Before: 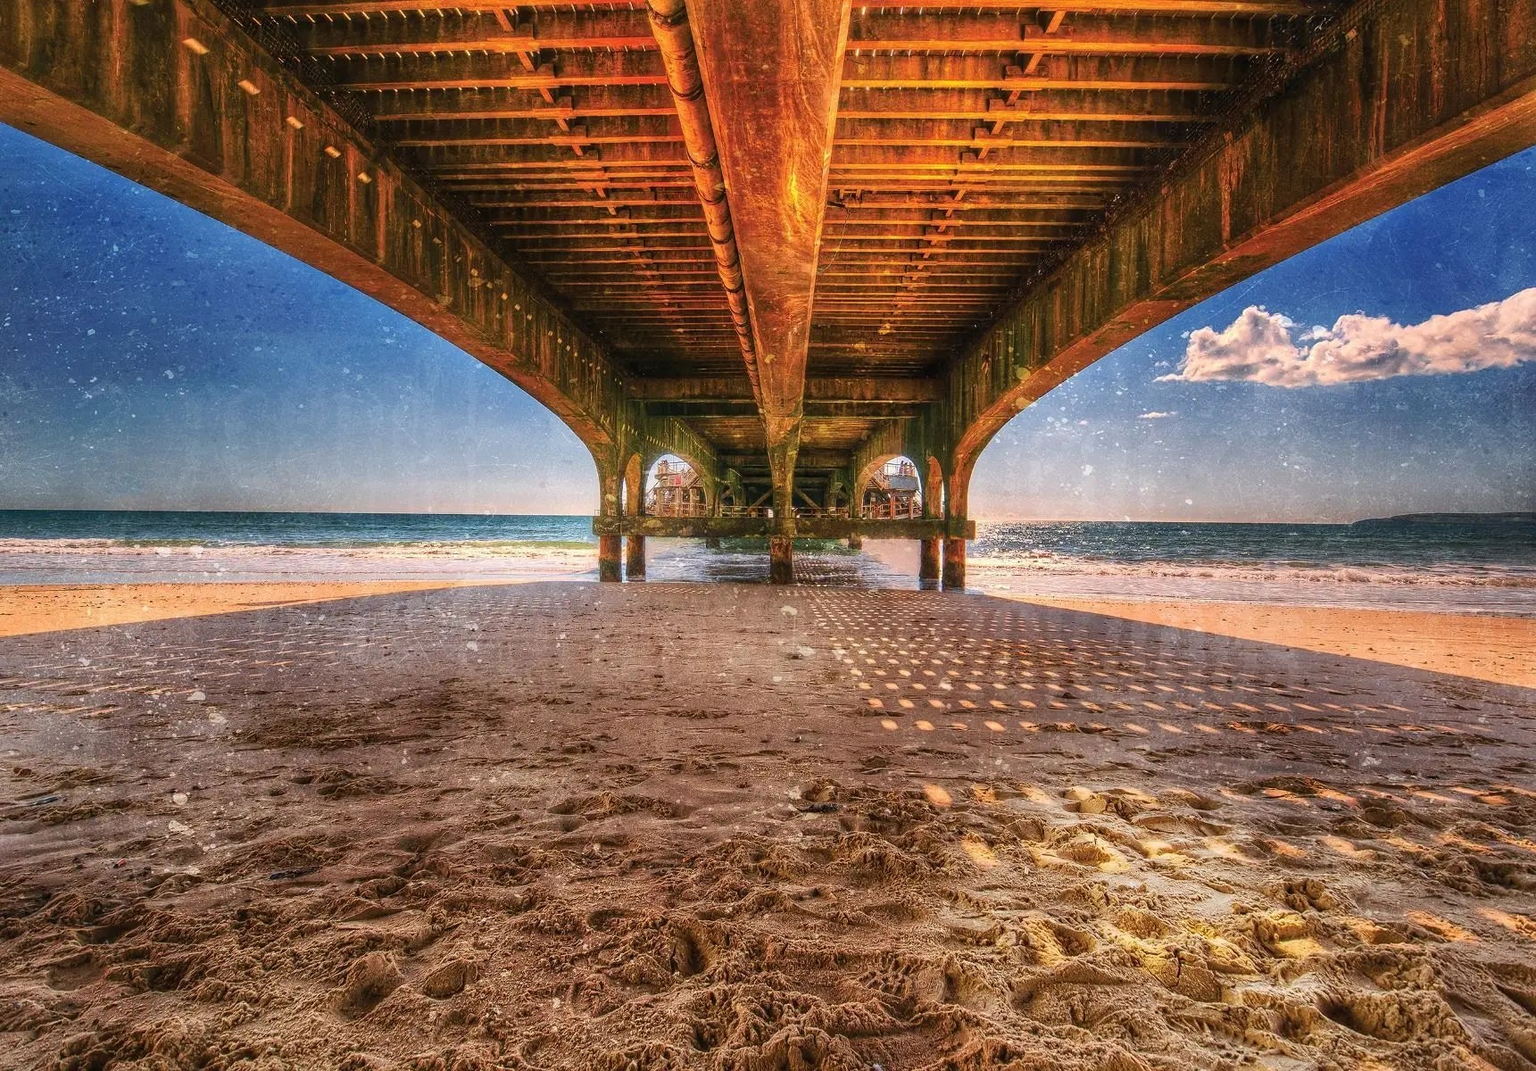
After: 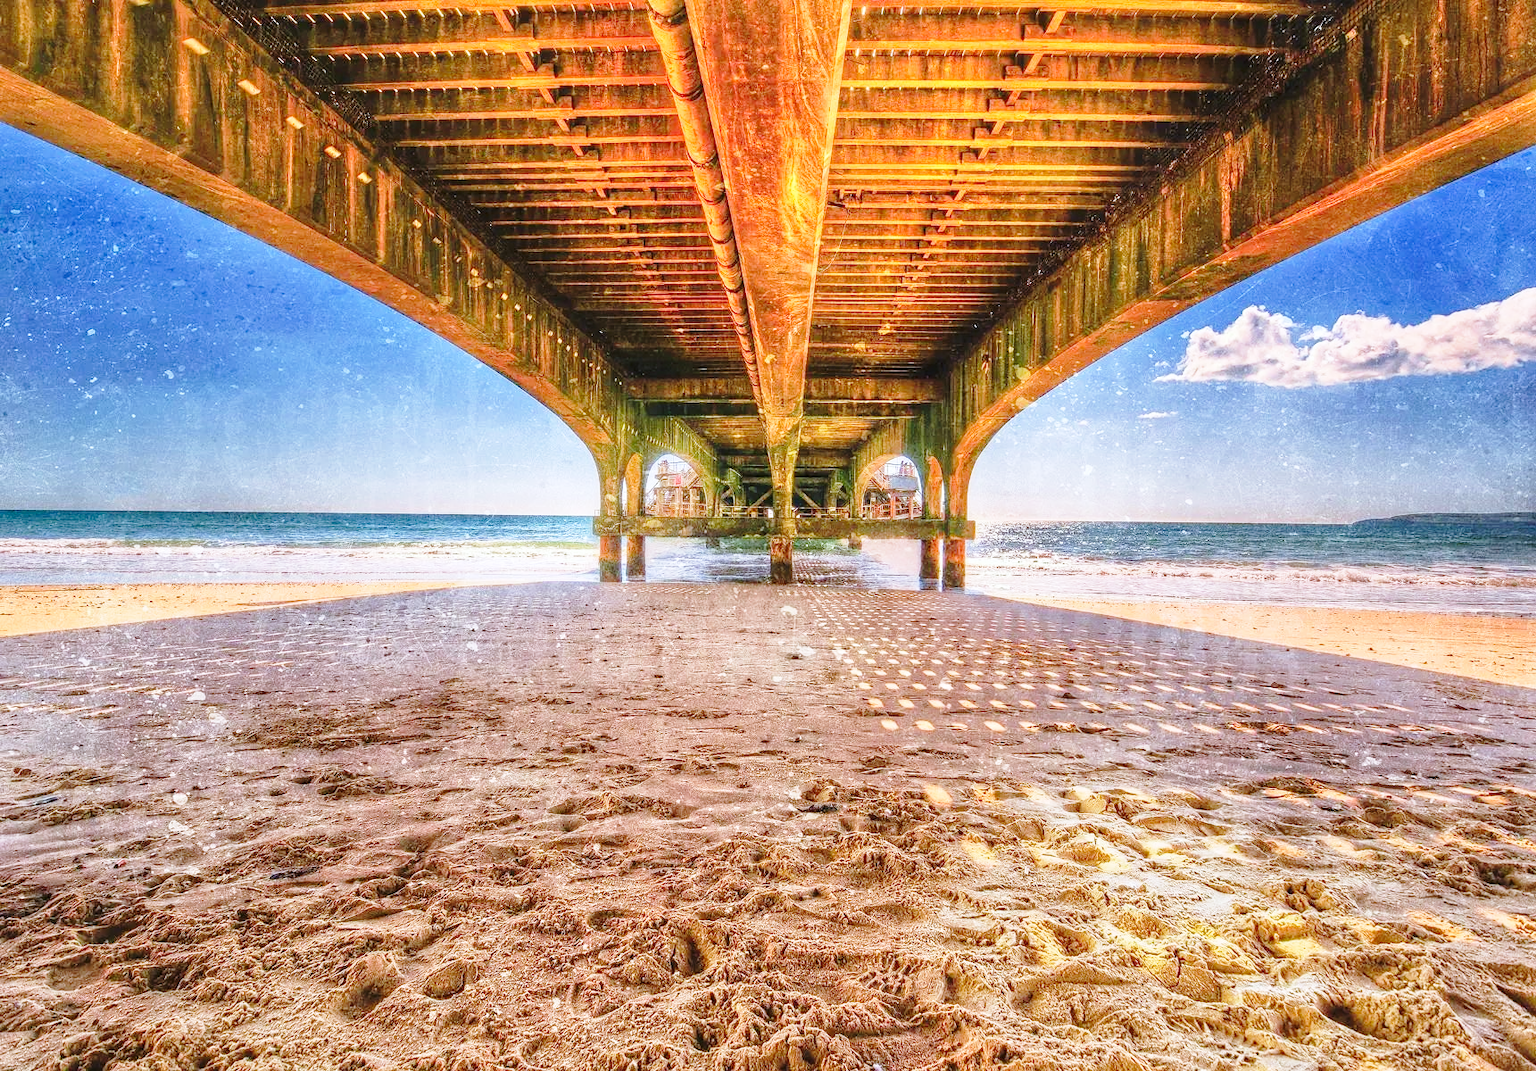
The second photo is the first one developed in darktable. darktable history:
tone equalizer: -8 EV -0.002 EV, -7 EV 0.005 EV, -6 EV -0.008 EV, -5 EV 0.007 EV, -4 EV -0.042 EV, -3 EV -0.233 EV, -2 EV -0.662 EV, -1 EV -0.983 EV, +0 EV -0.969 EV, smoothing diameter 2%, edges refinement/feathering 20, mask exposure compensation -1.57 EV, filter diffusion 5
exposure: black level correction 0, exposure 1.1 EV, compensate exposure bias true, compensate highlight preservation false
white balance: red 0.931, blue 1.11
base curve: curves: ch0 [(0, 0) (0.028, 0.03) (0.121, 0.232) (0.46, 0.748) (0.859, 0.968) (1, 1)], preserve colors none
